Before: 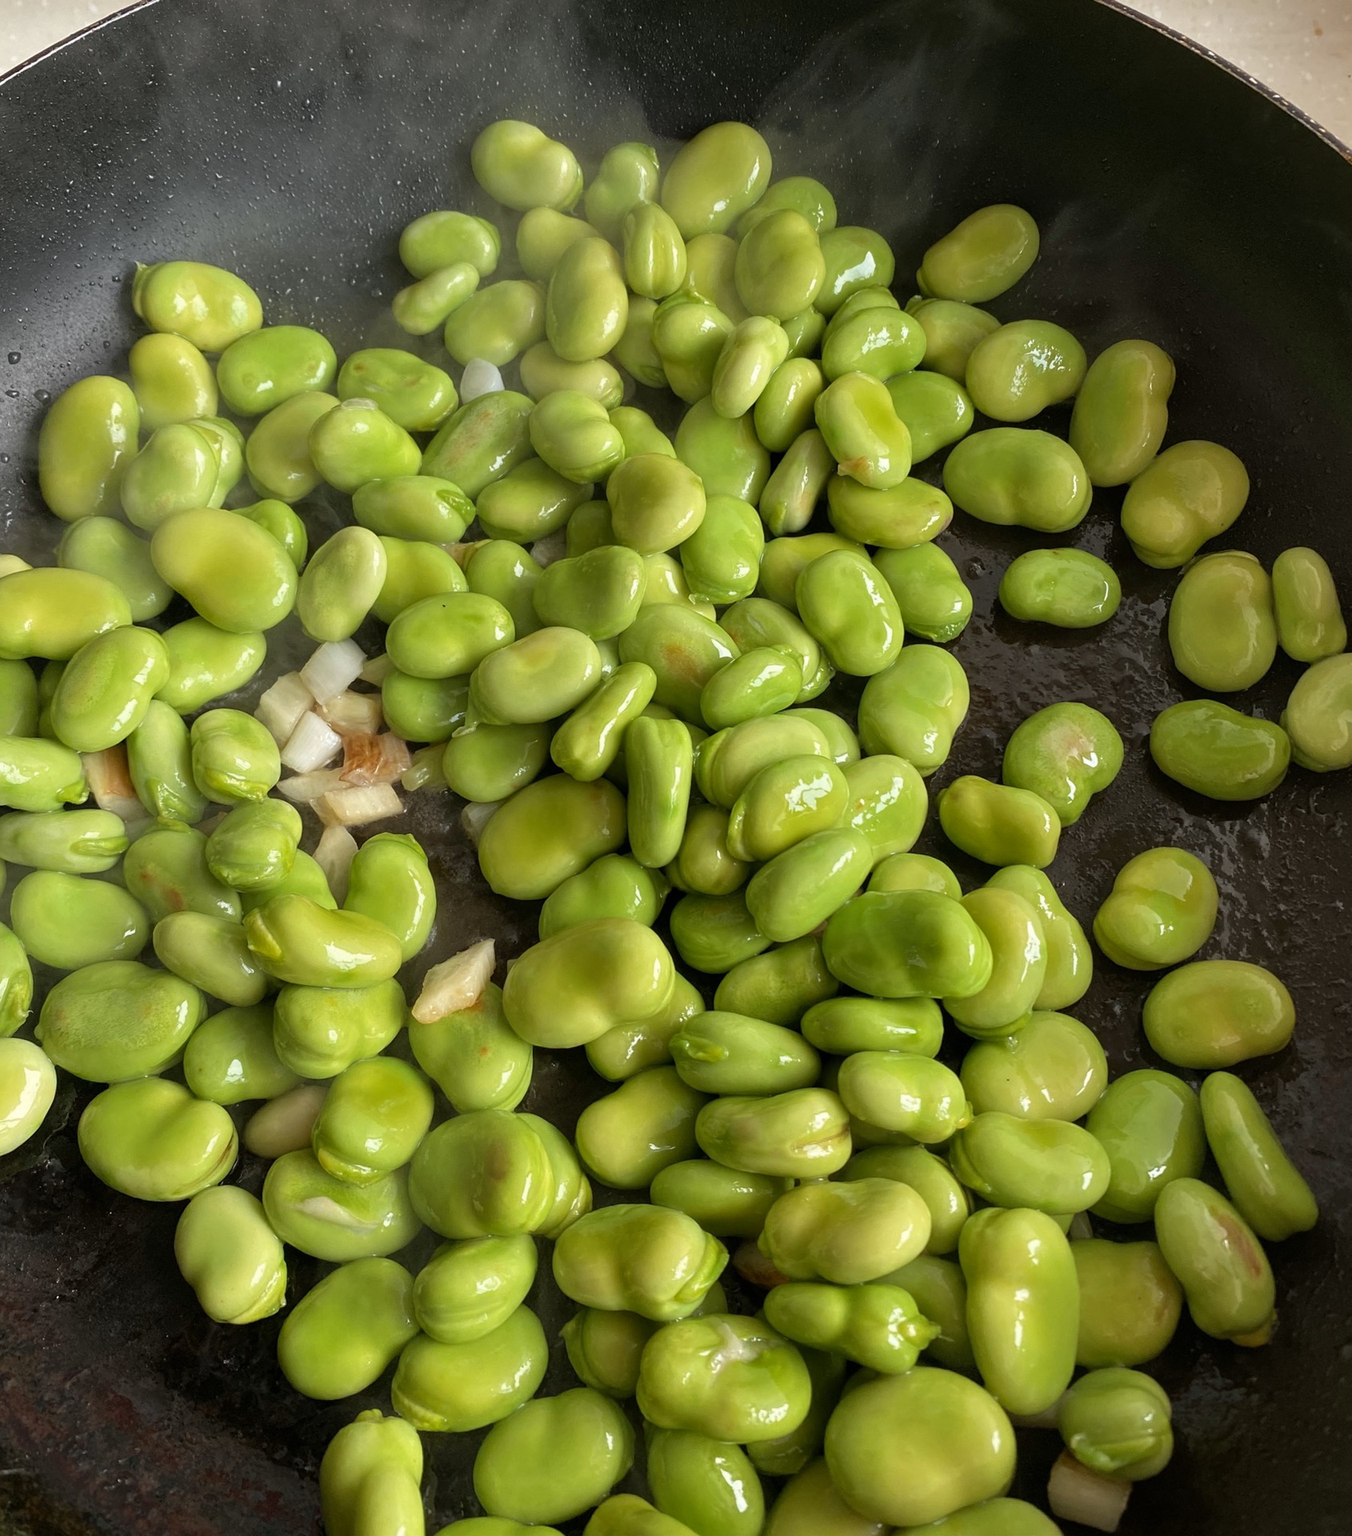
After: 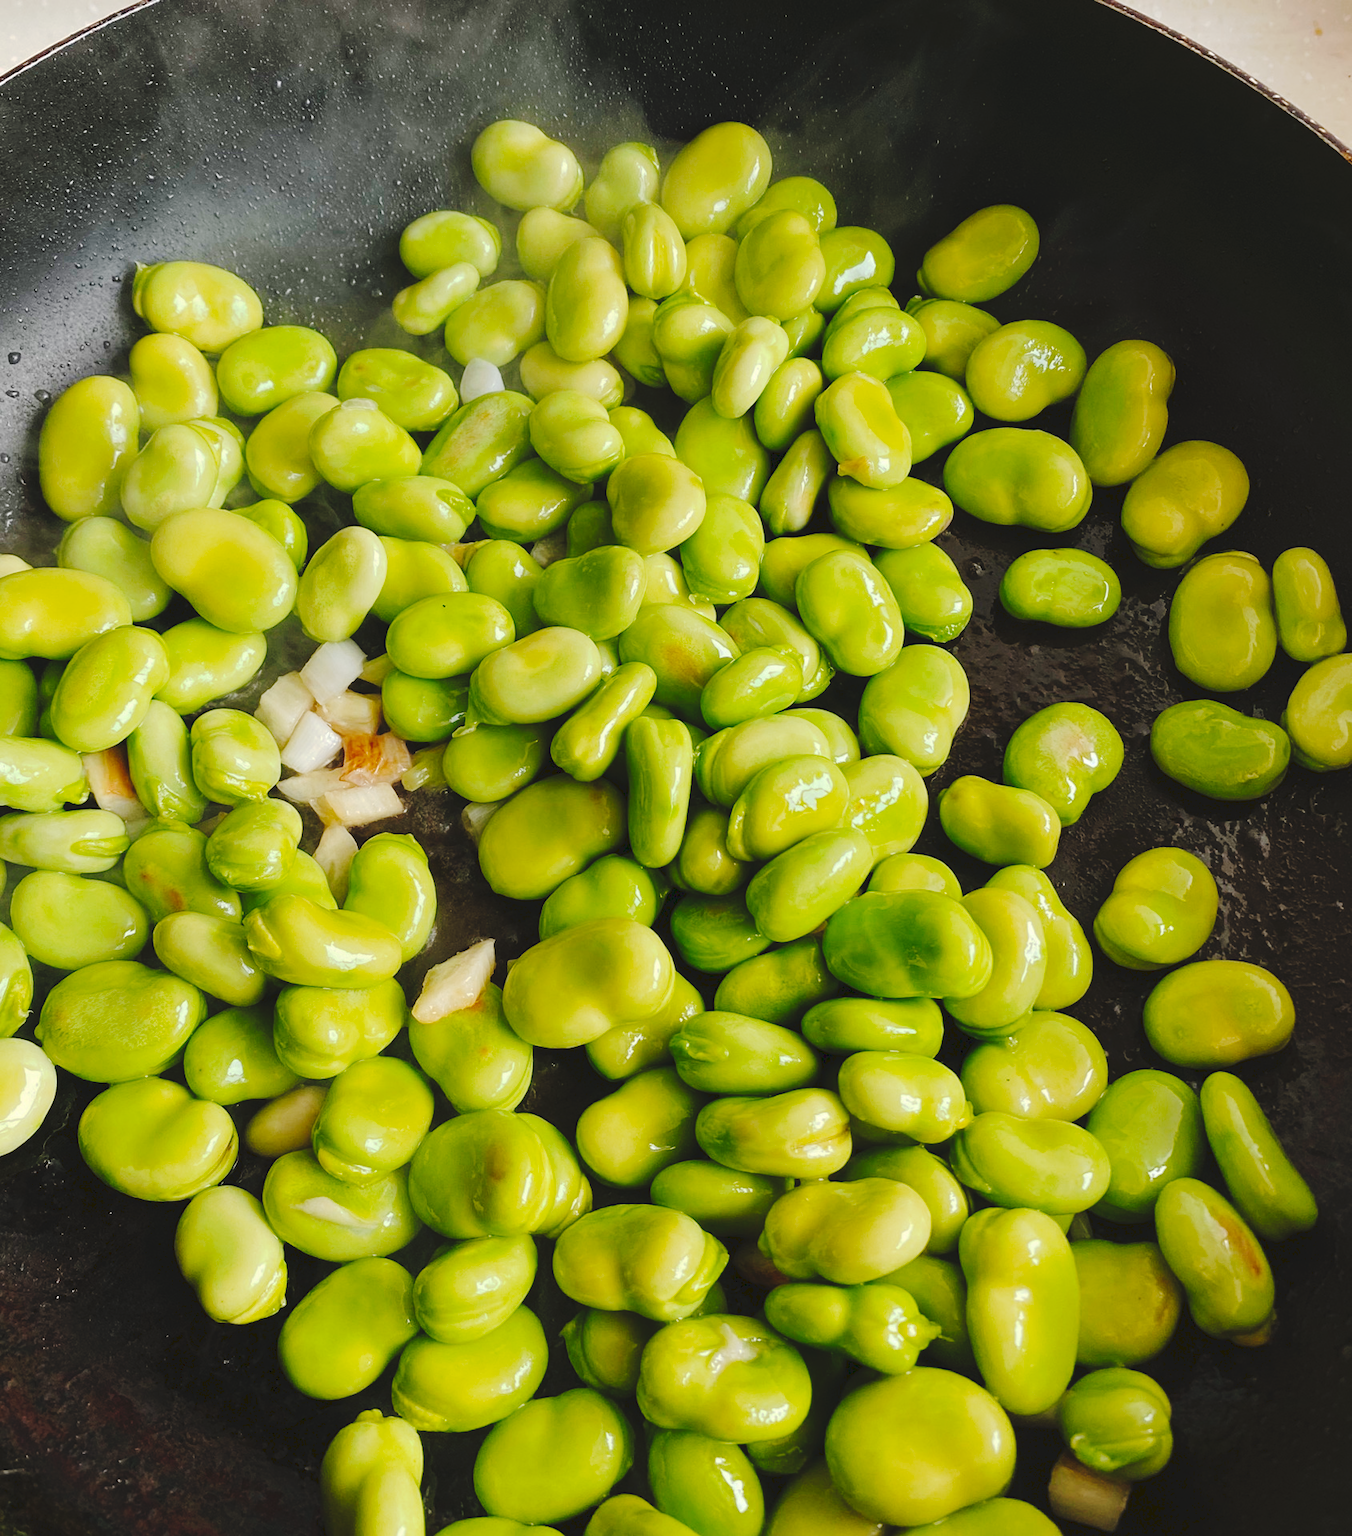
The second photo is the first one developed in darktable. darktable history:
tone curve: curves: ch0 [(0, 0) (0.003, 0.079) (0.011, 0.083) (0.025, 0.088) (0.044, 0.095) (0.069, 0.106) (0.1, 0.115) (0.136, 0.127) (0.177, 0.152) (0.224, 0.198) (0.277, 0.263) (0.335, 0.371) (0.399, 0.483) (0.468, 0.582) (0.543, 0.664) (0.623, 0.726) (0.709, 0.793) (0.801, 0.842) (0.898, 0.896) (1, 1)], preserve colors none
